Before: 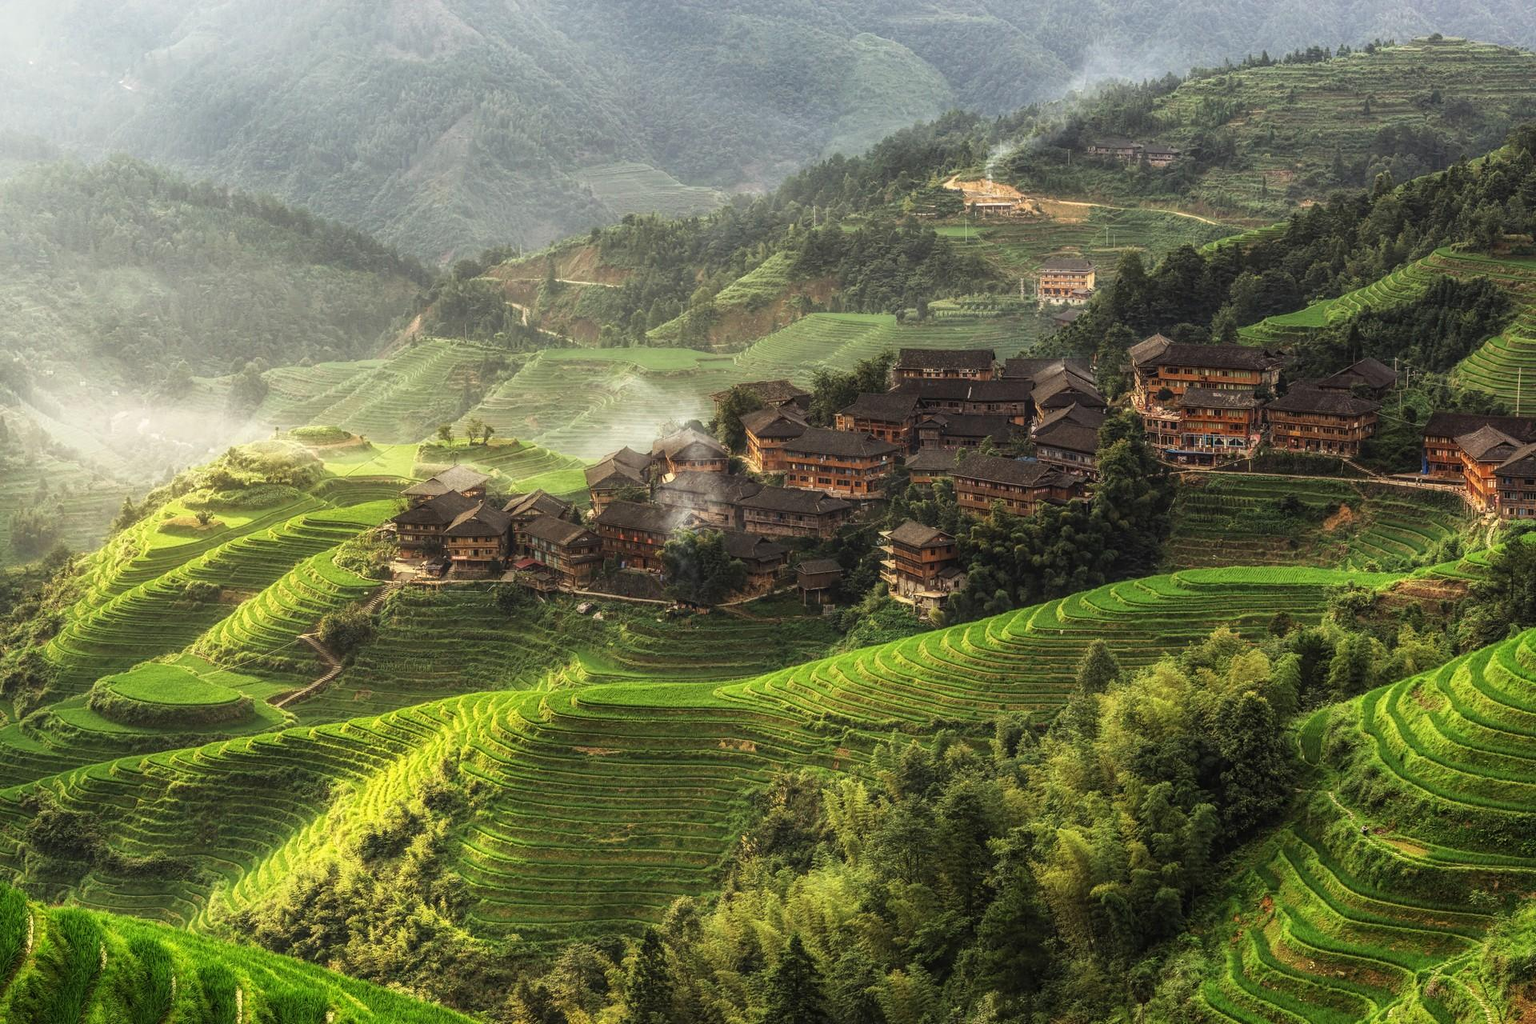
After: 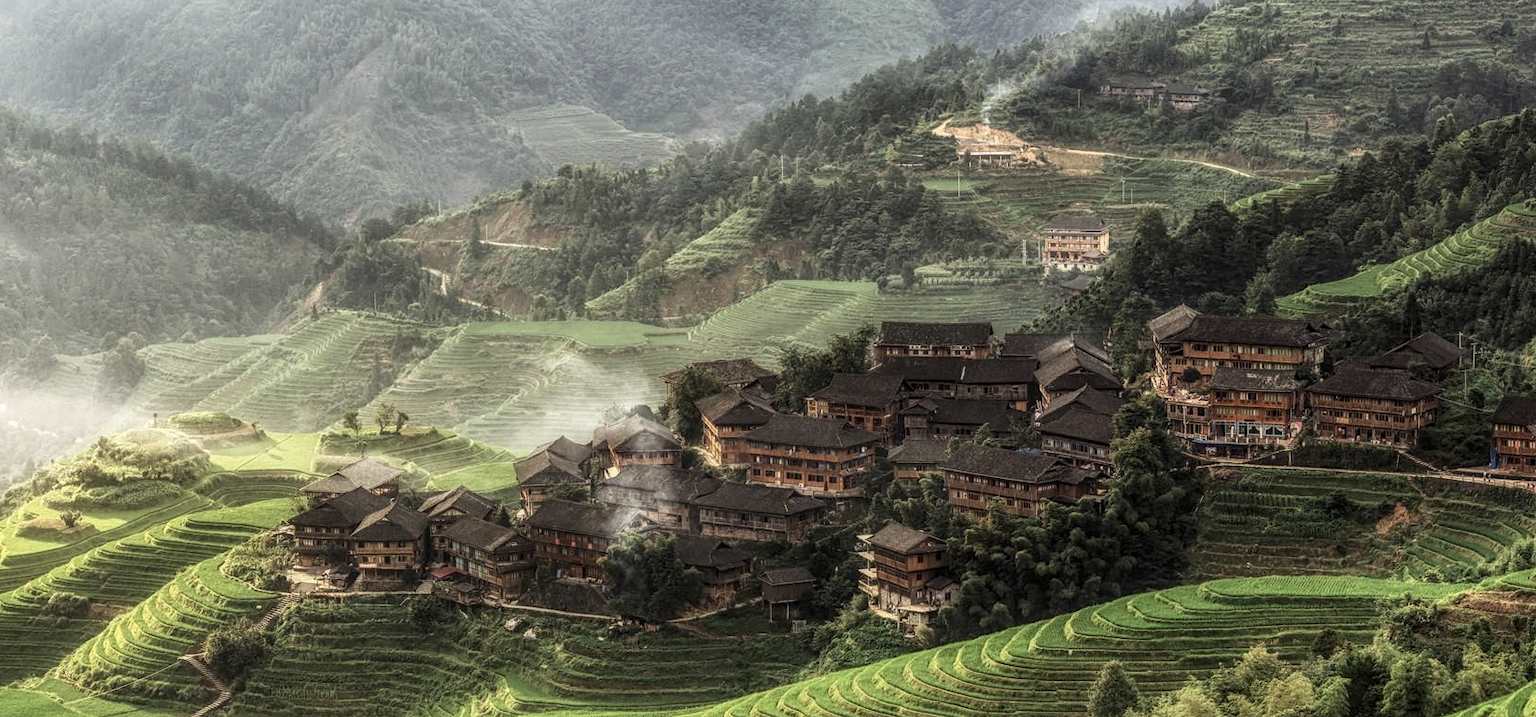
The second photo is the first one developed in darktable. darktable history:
local contrast: on, module defaults
contrast brightness saturation: contrast 0.099, saturation -0.288
crop and rotate: left 9.421%, top 7.156%, right 4.824%, bottom 32.699%
exposure: black level correction 0.001, exposure -0.123 EV, compensate highlight preservation false
